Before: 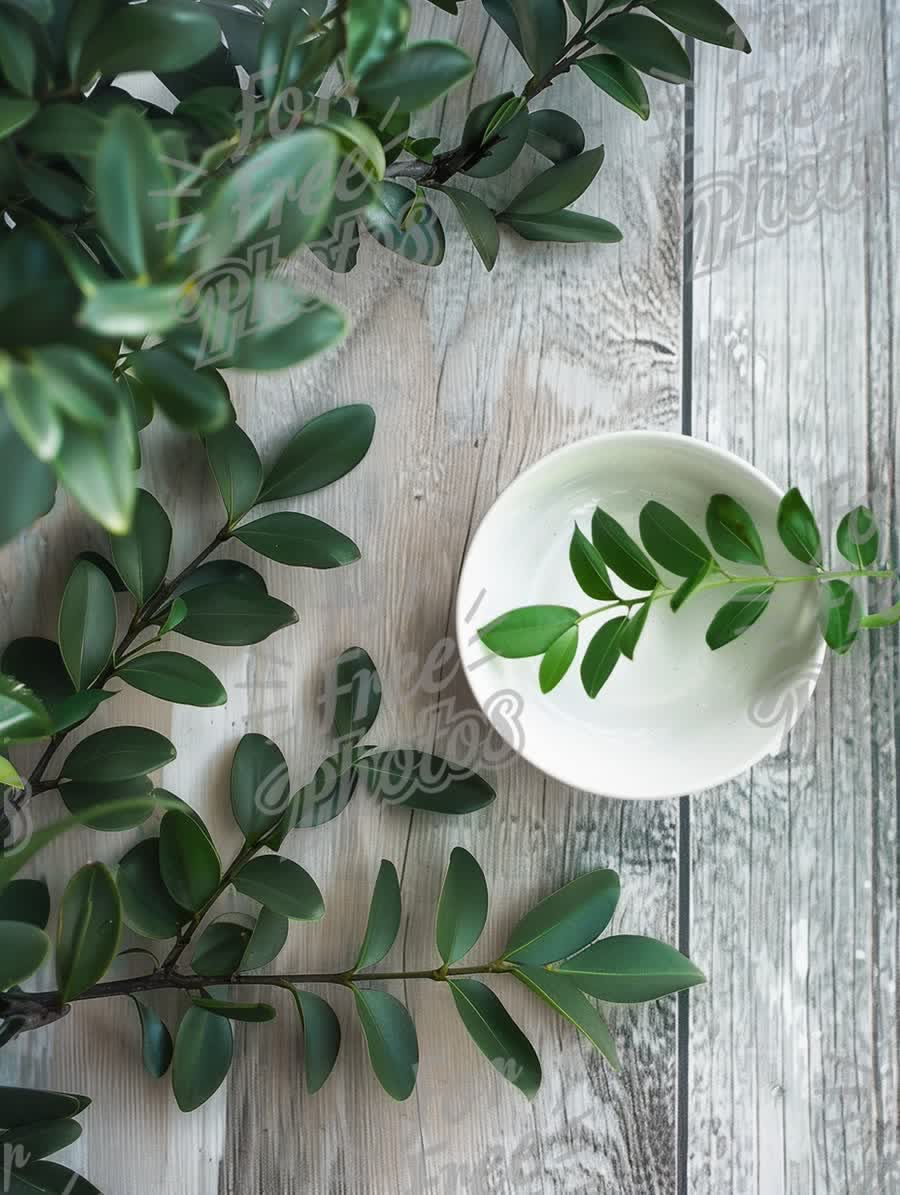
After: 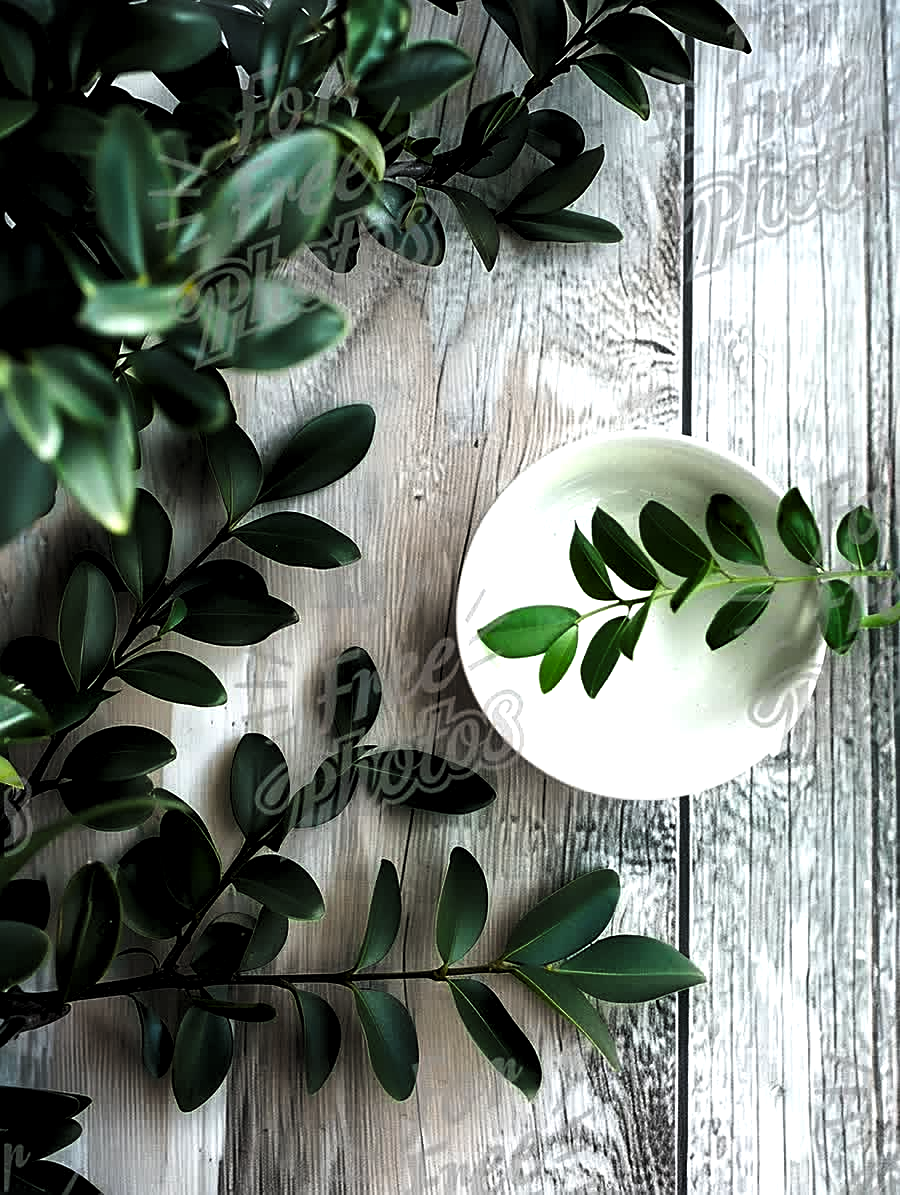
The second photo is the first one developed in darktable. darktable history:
levels: black 0.037%, levels [0.129, 0.519, 0.867]
sharpen: on, module defaults
contrast brightness saturation: contrast 0.13, brightness -0.061, saturation 0.161
exposure: compensate exposure bias true, compensate highlight preservation false
